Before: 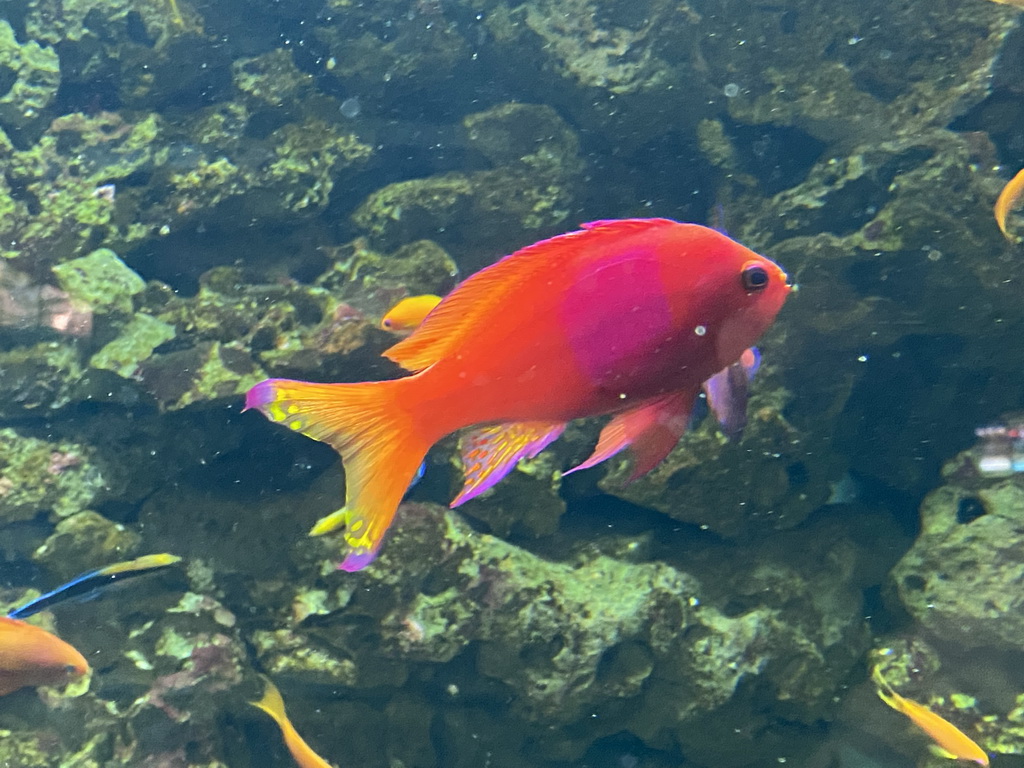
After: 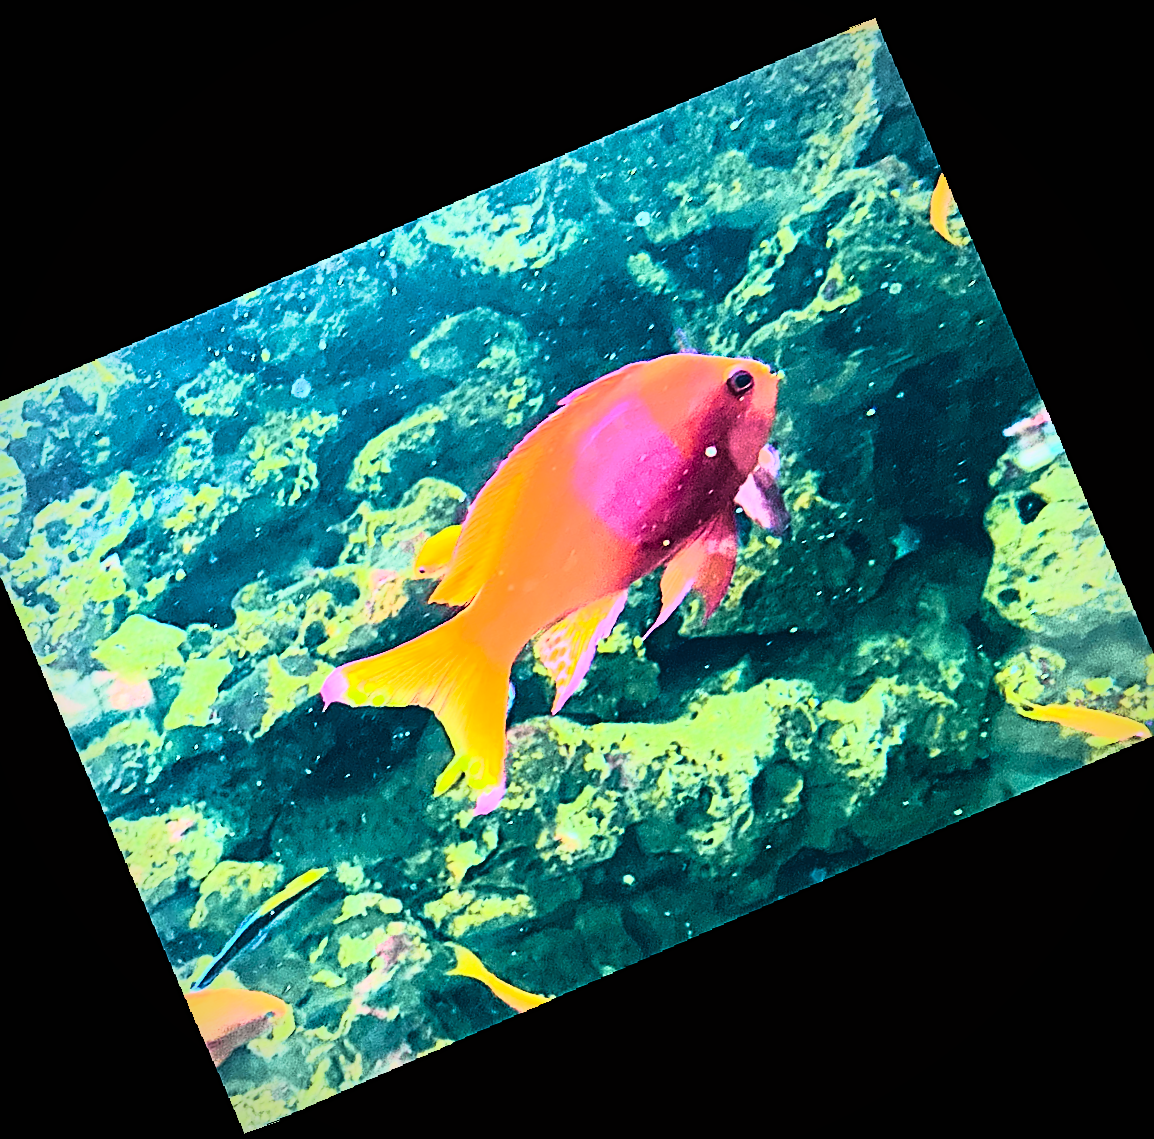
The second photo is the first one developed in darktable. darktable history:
sharpen: radius 2.531, amount 0.628
rotate and perspective: rotation -4.25°, automatic cropping off
crop and rotate: angle 19.43°, left 6.812%, right 4.125%, bottom 1.087%
exposure: black level correction -0.003, exposure 0.04 EV, compensate highlight preservation false
tone curve: curves: ch0 [(0, 0) (0.046, 0.031) (0.163, 0.114) (0.391, 0.432) (0.488, 0.561) (0.695, 0.839) (0.785, 0.904) (1, 0.965)]; ch1 [(0, 0) (0.248, 0.252) (0.427, 0.412) (0.482, 0.462) (0.499, 0.499) (0.518, 0.518) (0.535, 0.577) (0.585, 0.623) (0.679, 0.743) (0.788, 0.809) (1, 1)]; ch2 [(0, 0) (0.313, 0.262) (0.427, 0.417) (0.473, 0.47) (0.503, 0.503) (0.523, 0.515) (0.557, 0.596) (0.598, 0.646) (0.708, 0.771) (1, 1)], color space Lab, independent channels, preserve colors none
rgb curve: curves: ch0 [(0, 0) (0.21, 0.15) (0.24, 0.21) (0.5, 0.75) (0.75, 0.96) (0.89, 0.99) (1, 1)]; ch1 [(0, 0.02) (0.21, 0.13) (0.25, 0.2) (0.5, 0.67) (0.75, 0.9) (0.89, 0.97) (1, 1)]; ch2 [(0, 0.02) (0.21, 0.13) (0.25, 0.2) (0.5, 0.67) (0.75, 0.9) (0.89, 0.97) (1, 1)], compensate middle gray true
velvia: strength 75%
vignetting: fall-off radius 60.92%
